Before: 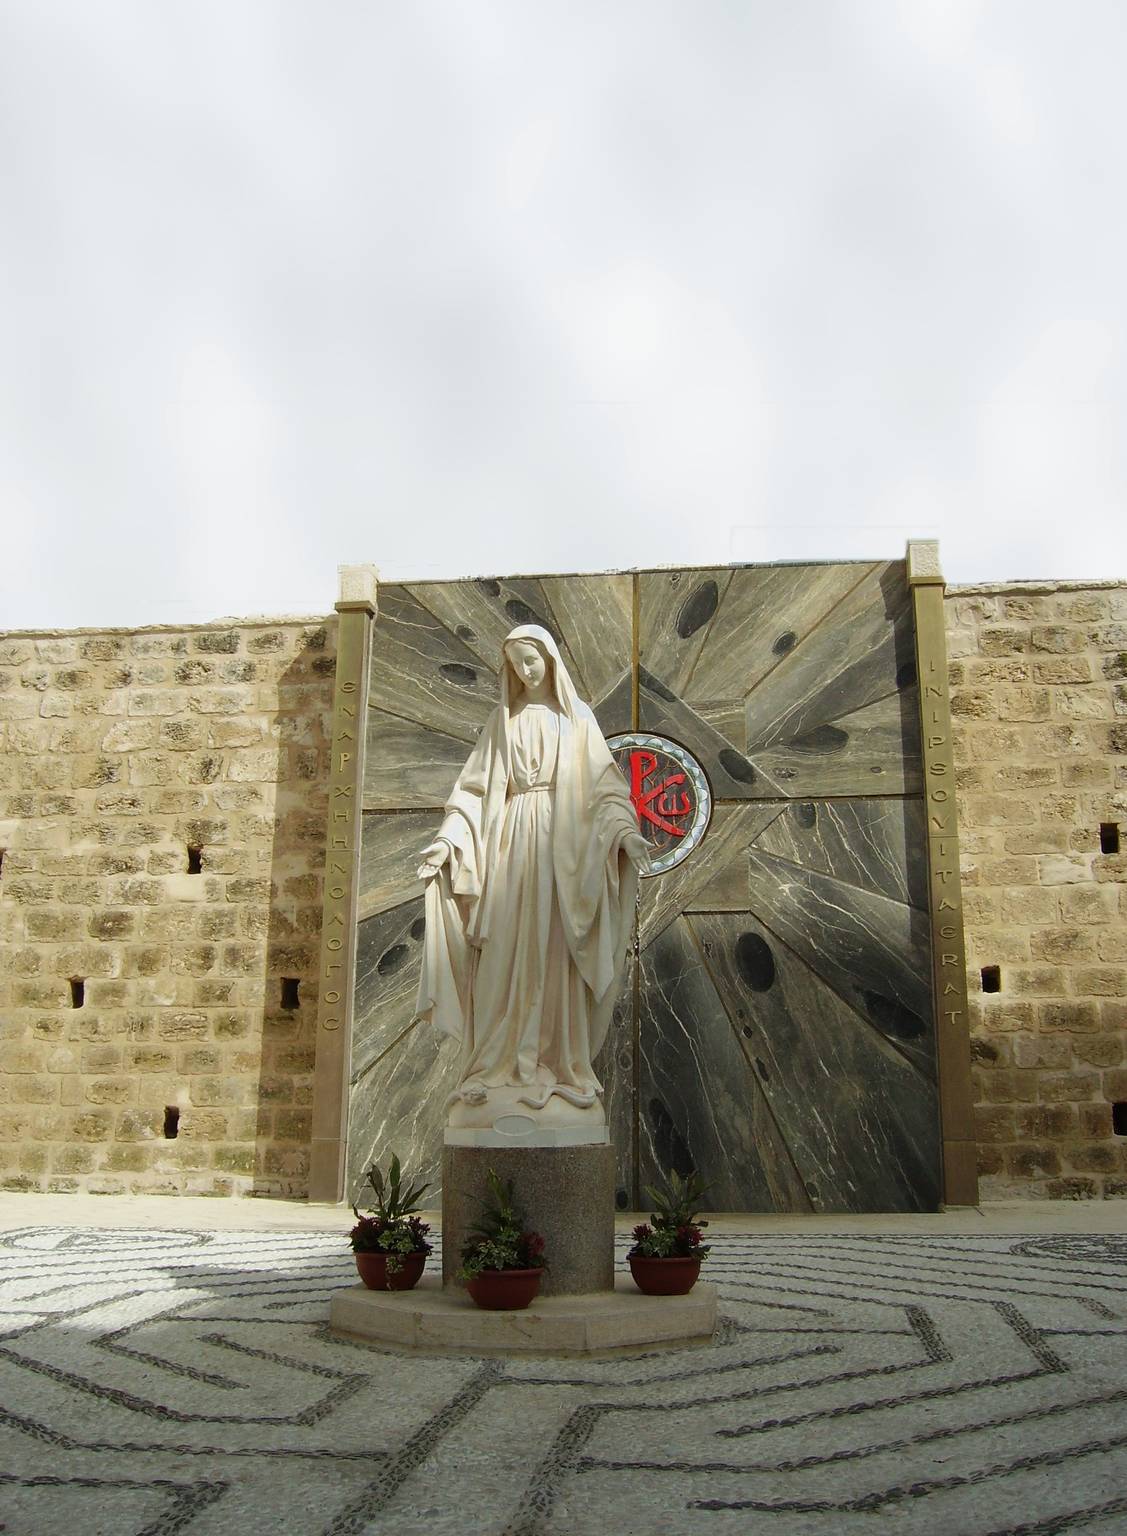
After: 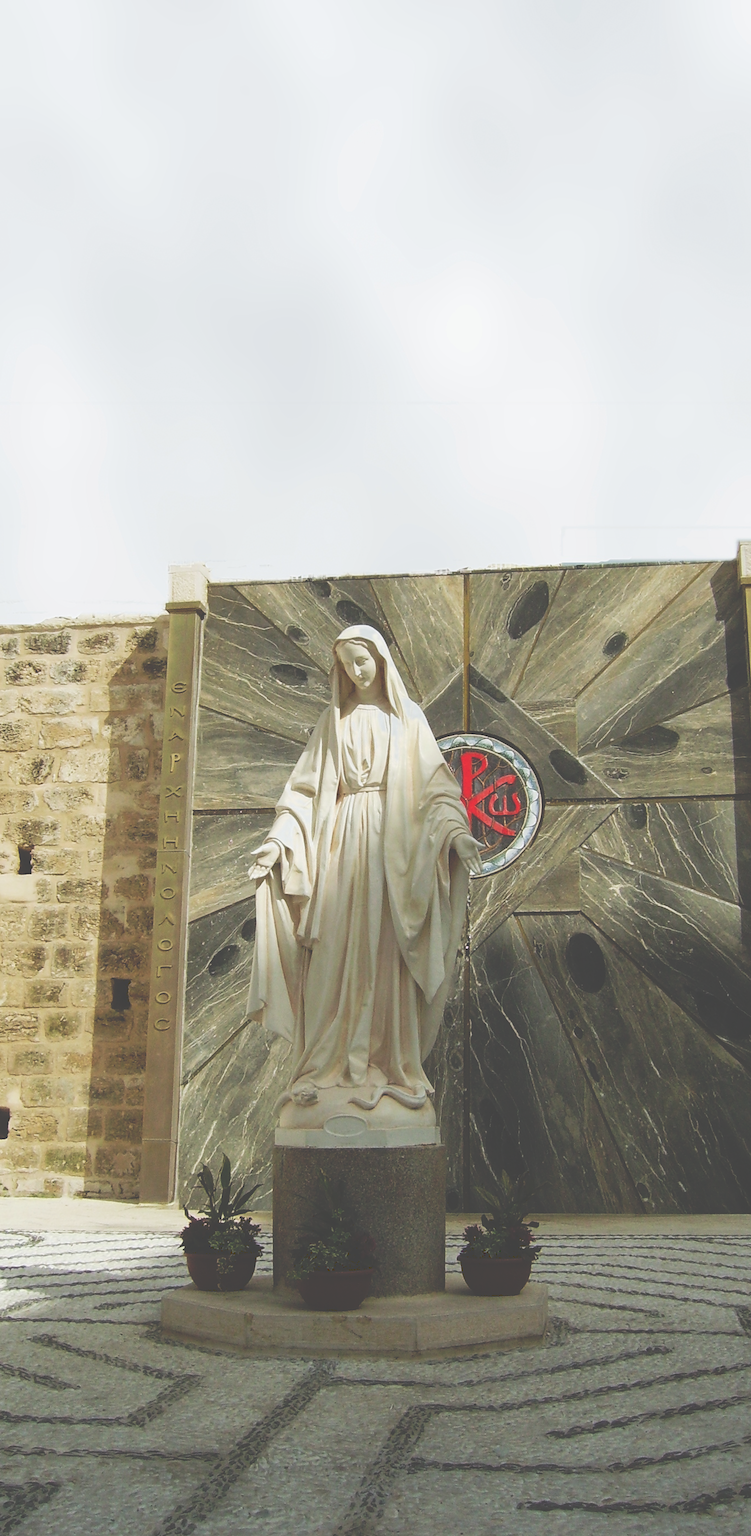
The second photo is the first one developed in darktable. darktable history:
tone curve: curves: ch0 [(0, 0) (0.003, 0.273) (0.011, 0.276) (0.025, 0.276) (0.044, 0.28) (0.069, 0.283) (0.1, 0.288) (0.136, 0.293) (0.177, 0.302) (0.224, 0.321) (0.277, 0.349) (0.335, 0.393) (0.399, 0.448) (0.468, 0.51) (0.543, 0.589) (0.623, 0.677) (0.709, 0.761) (0.801, 0.839) (0.898, 0.909) (1, 1)], preserve colors none
crop and rotate: left 15.055%, right 18.278%
